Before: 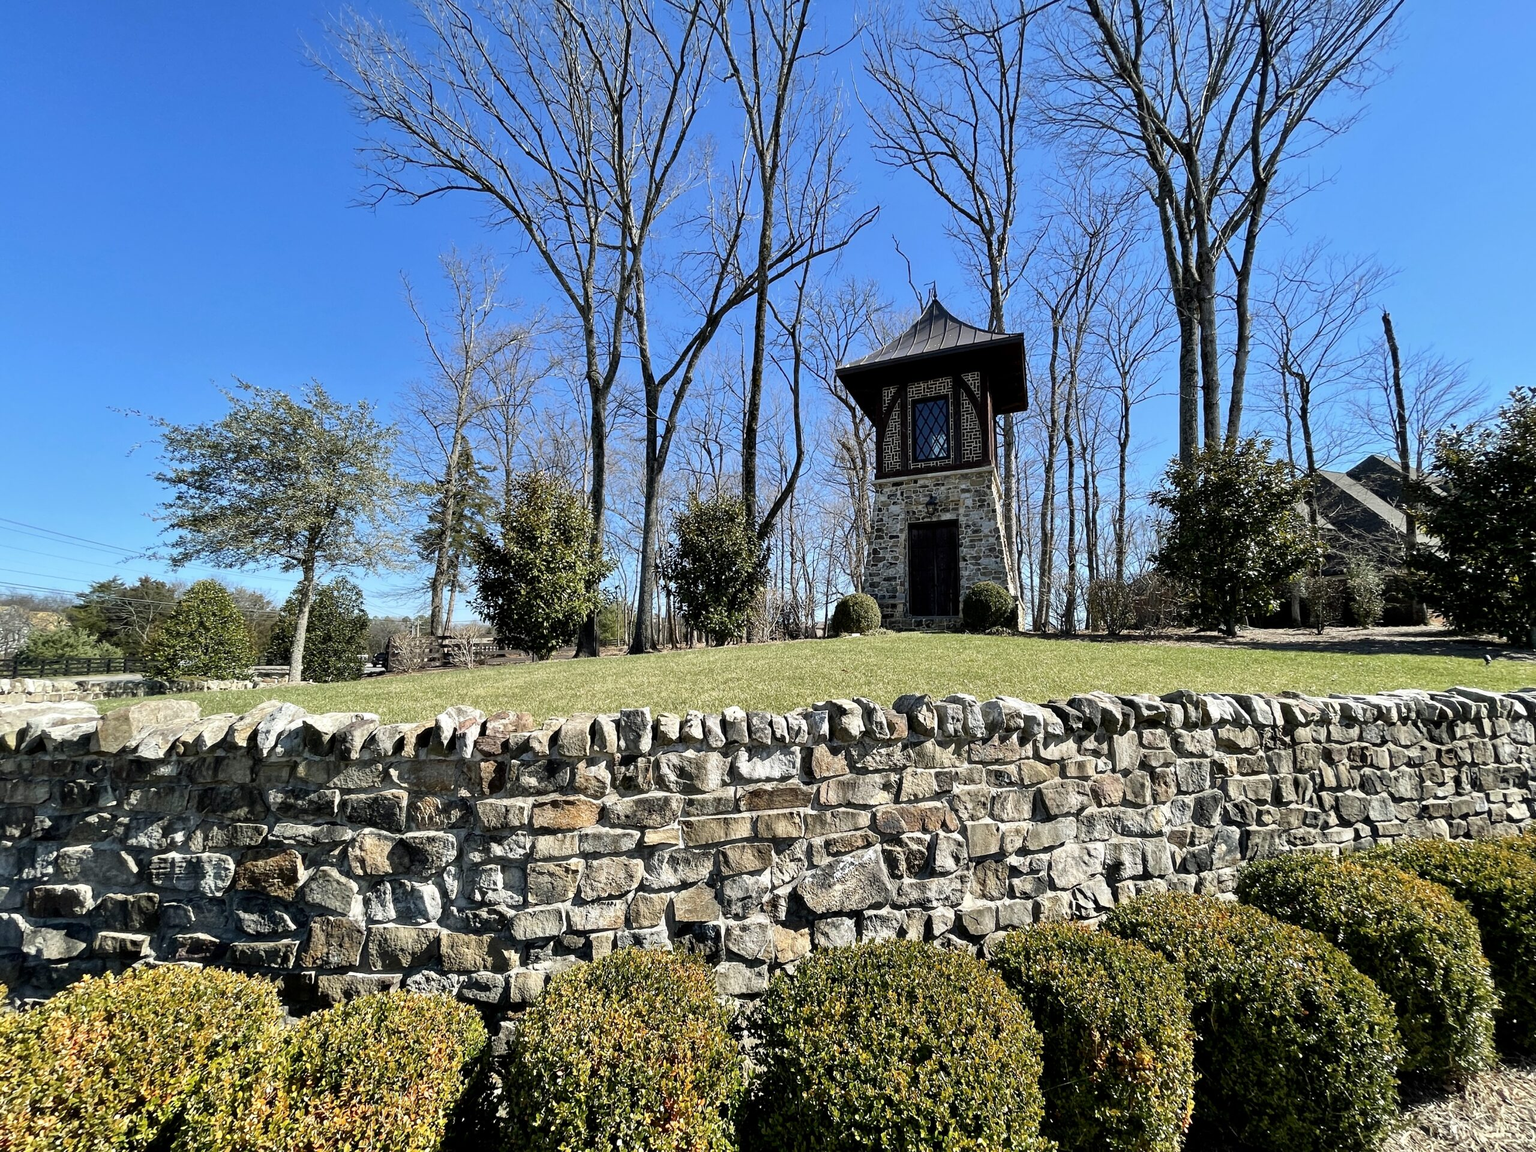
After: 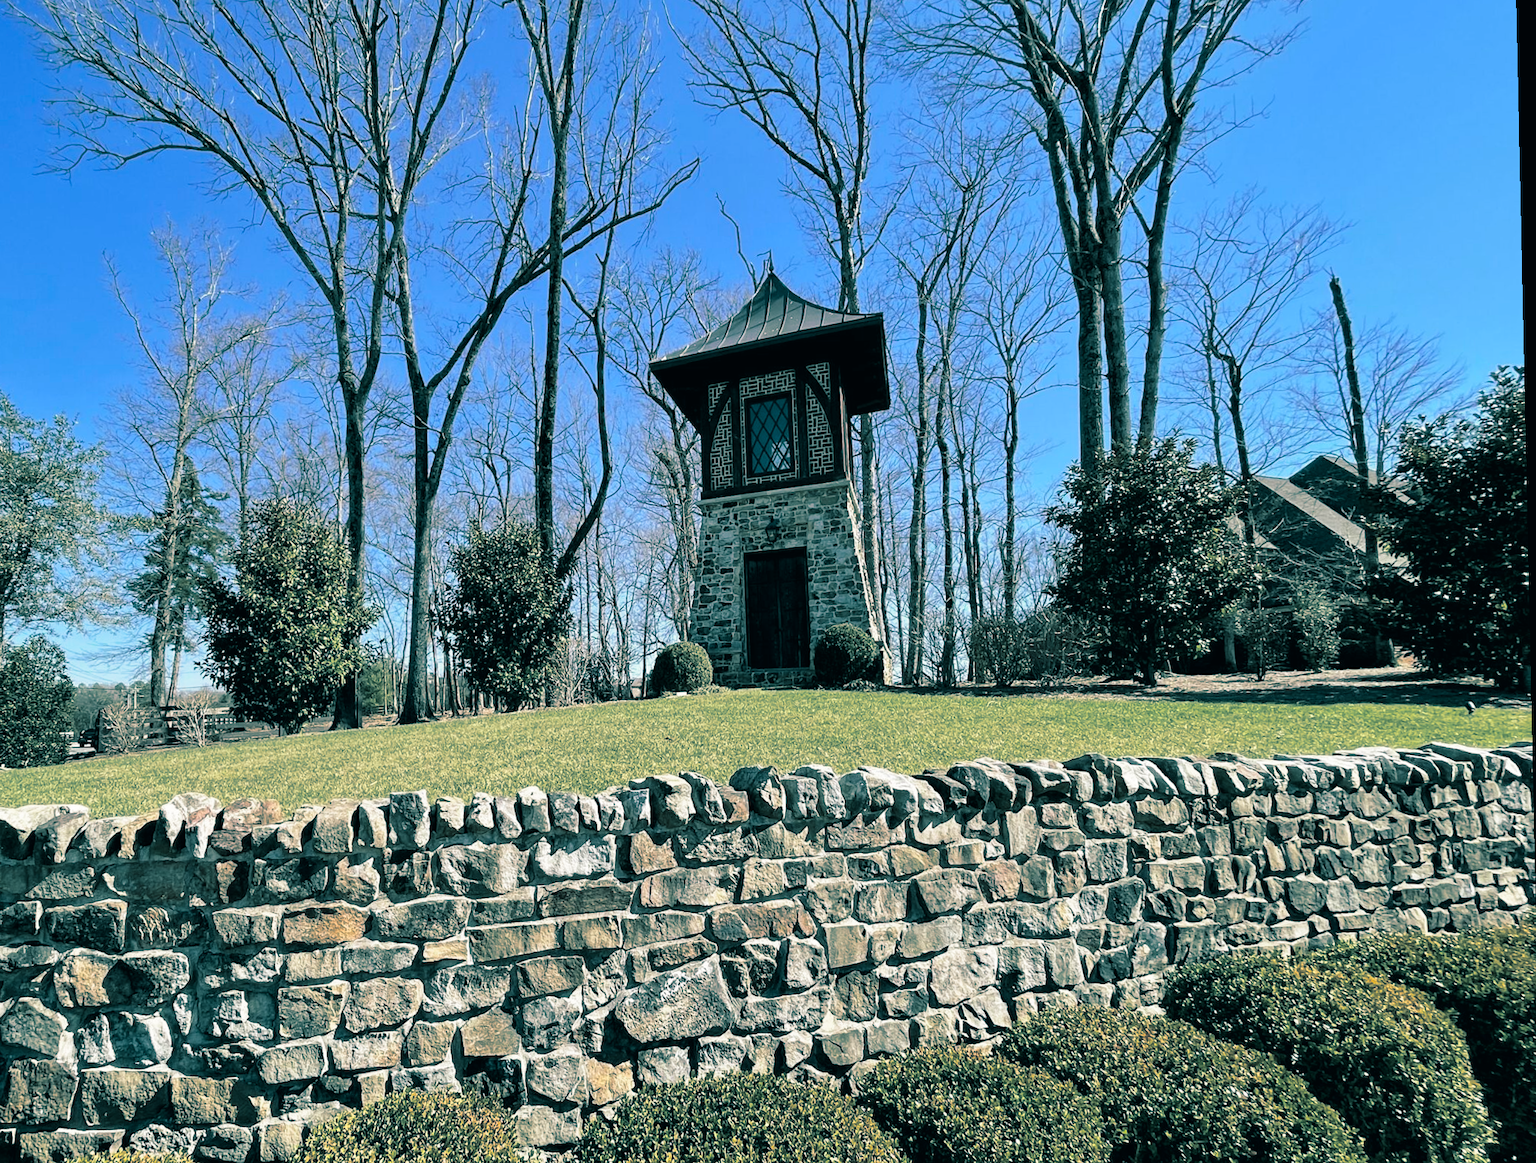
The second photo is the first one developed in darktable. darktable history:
color correction: highlights a* 0.207, highlights b* 2.7, shadows a* -0.874, shadows b* -4.78
crop and rotate: left 20.74%, top 7.912%, right 0.375%, bottom 13.378%
split-toning: shadows › hue 183.6°, shadows › saturation 0.52, highlights › hue 0°, highlights › saturation 0
rotate and perspective: rotation -1.24°, automatic cropping off
